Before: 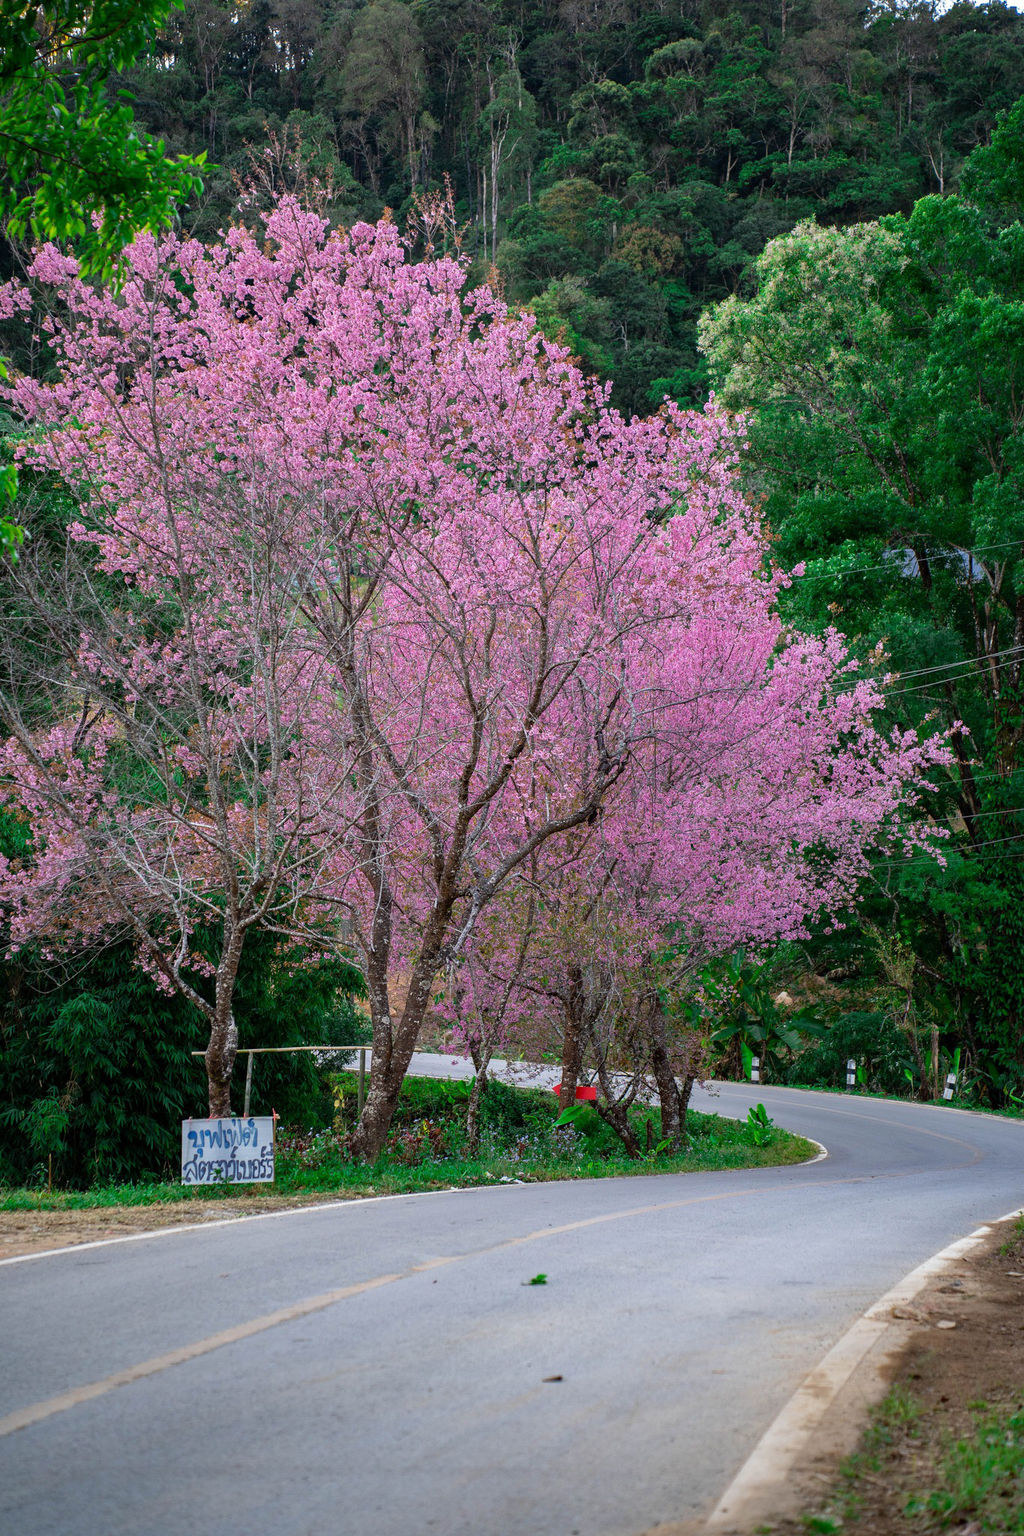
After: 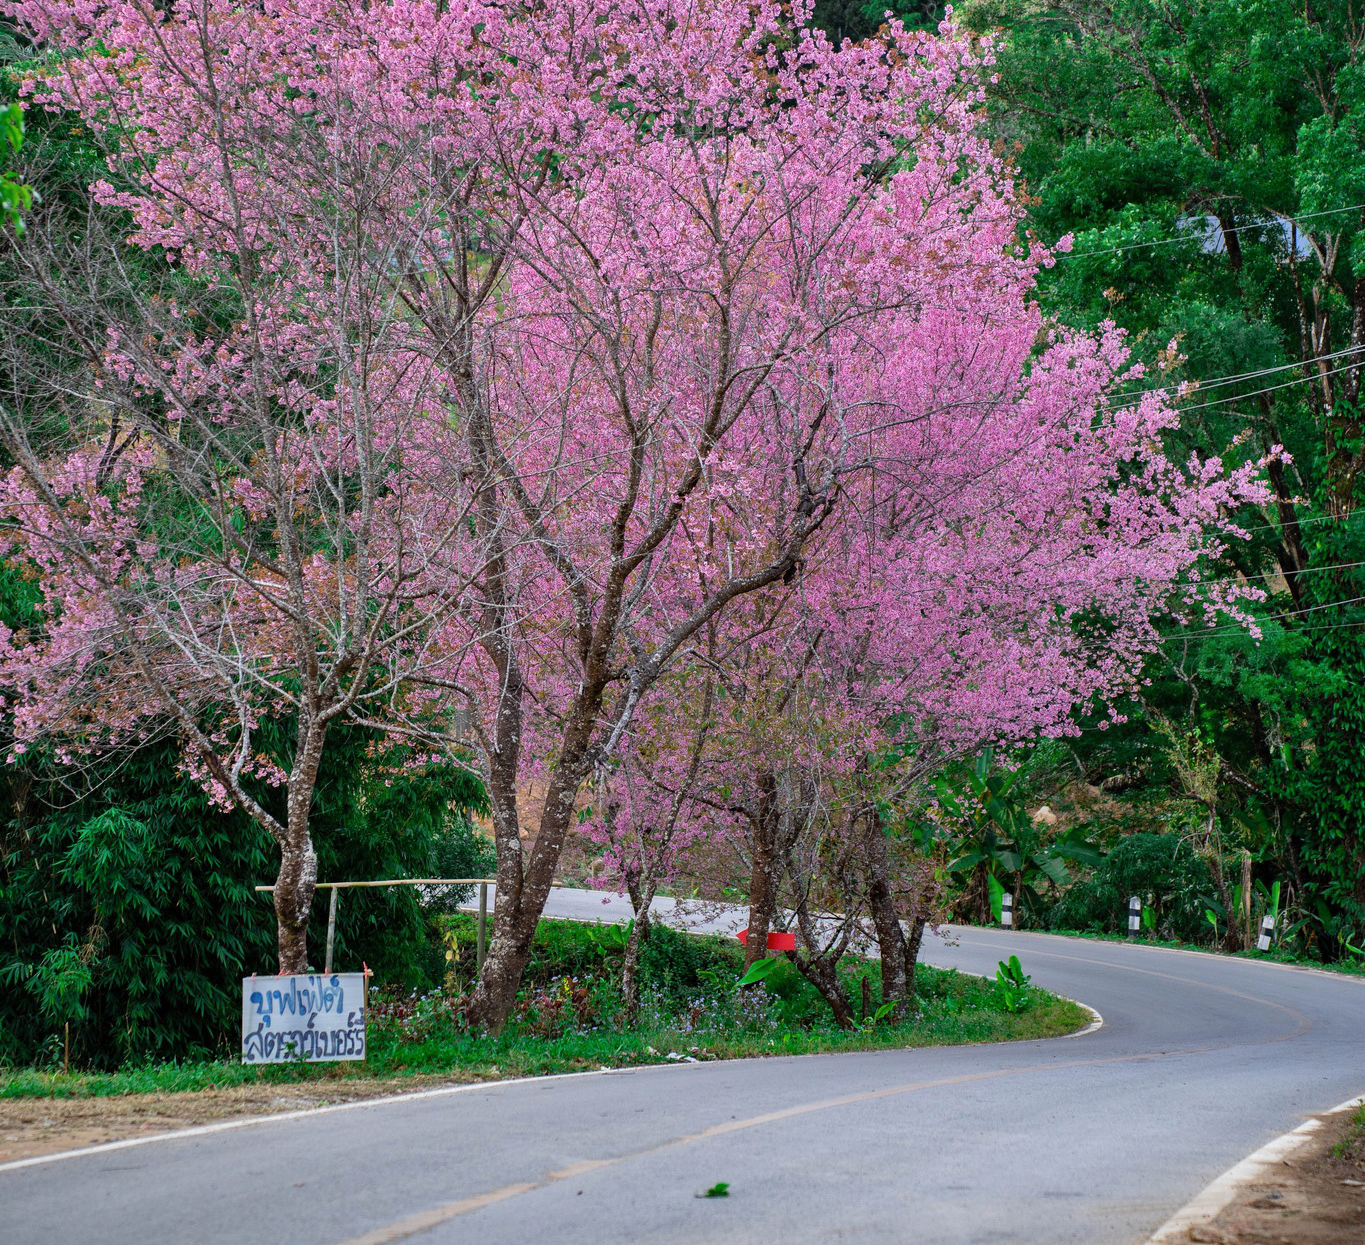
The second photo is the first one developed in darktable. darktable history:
shadows and highlights: low approximation 0.01, soften with gaussian
color calibration: illuminant same as pipeline (D50), adaptation none (bypass), x 0.332, y 0.335, temperature 5006.98 K
crop and rotate: top 25.229%, bottom 13.975%
